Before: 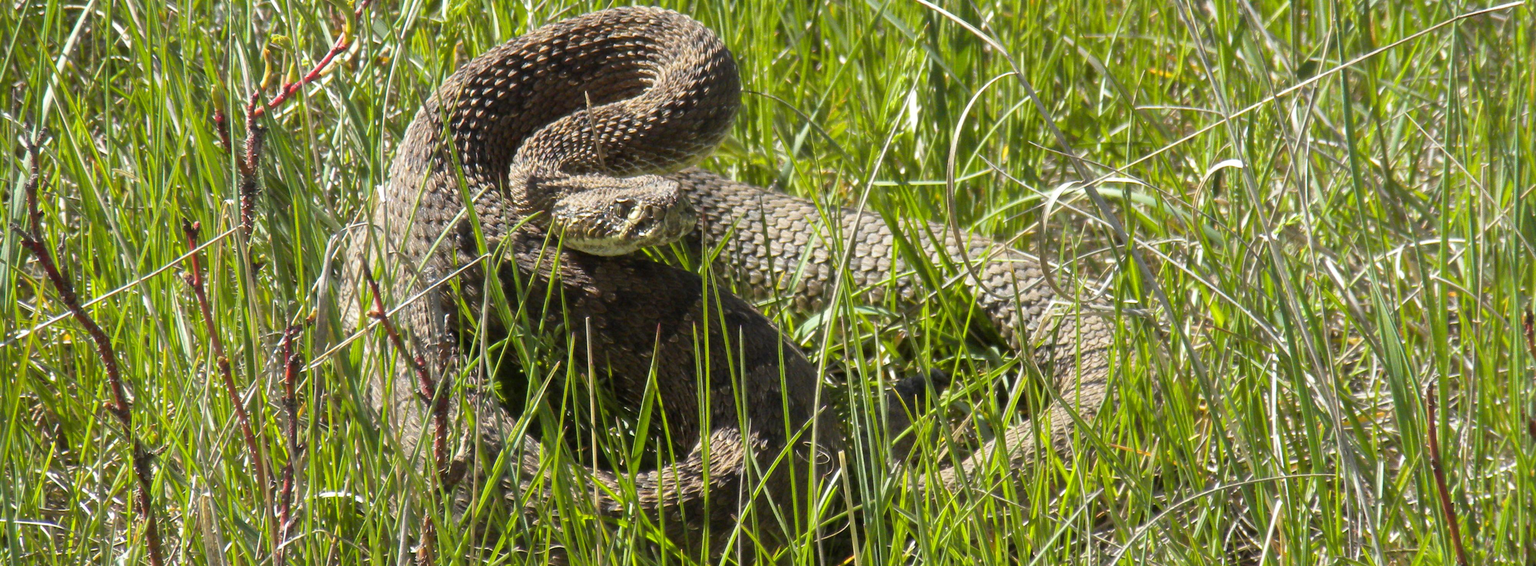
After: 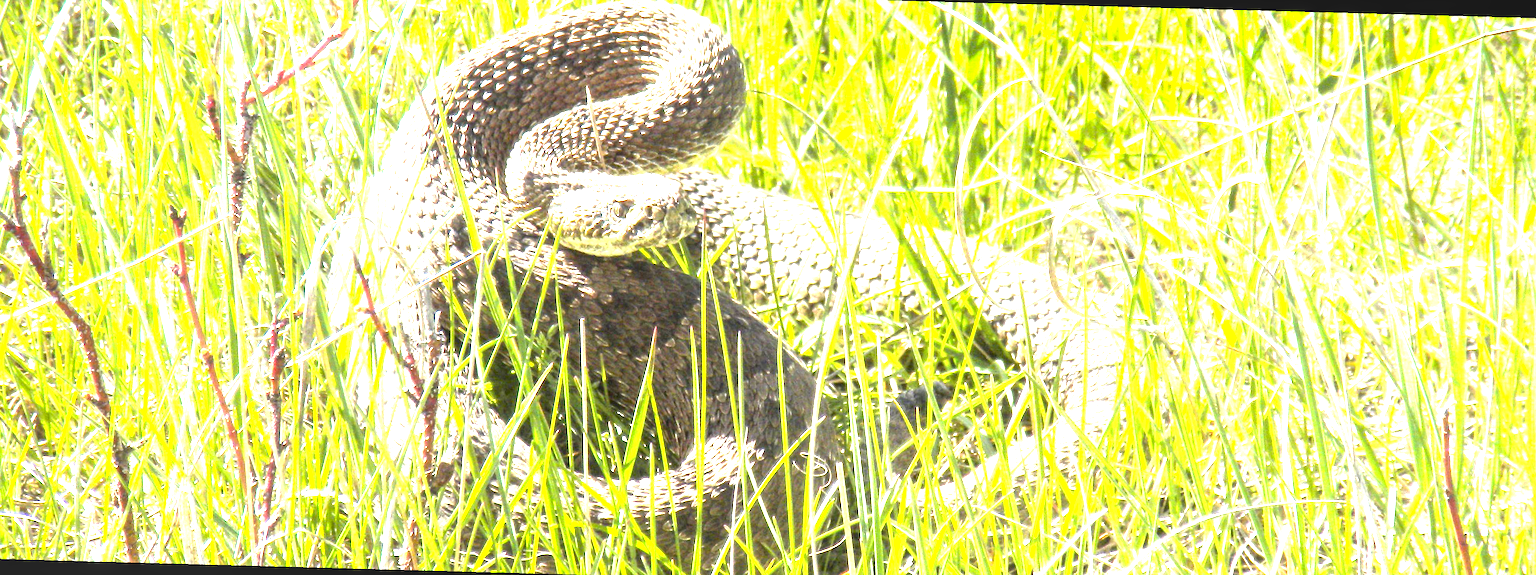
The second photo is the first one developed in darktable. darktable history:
exposure: black level correction 0.001, exposure 2.607 EV, compensate exposure bias true, compensate highlight preservation false
local contrast: on, module defaults
rotate and perspective: rotation 1.57°, crop left 0.018, crop right 0.982, crop top 0.039, crop bottom 0.961
